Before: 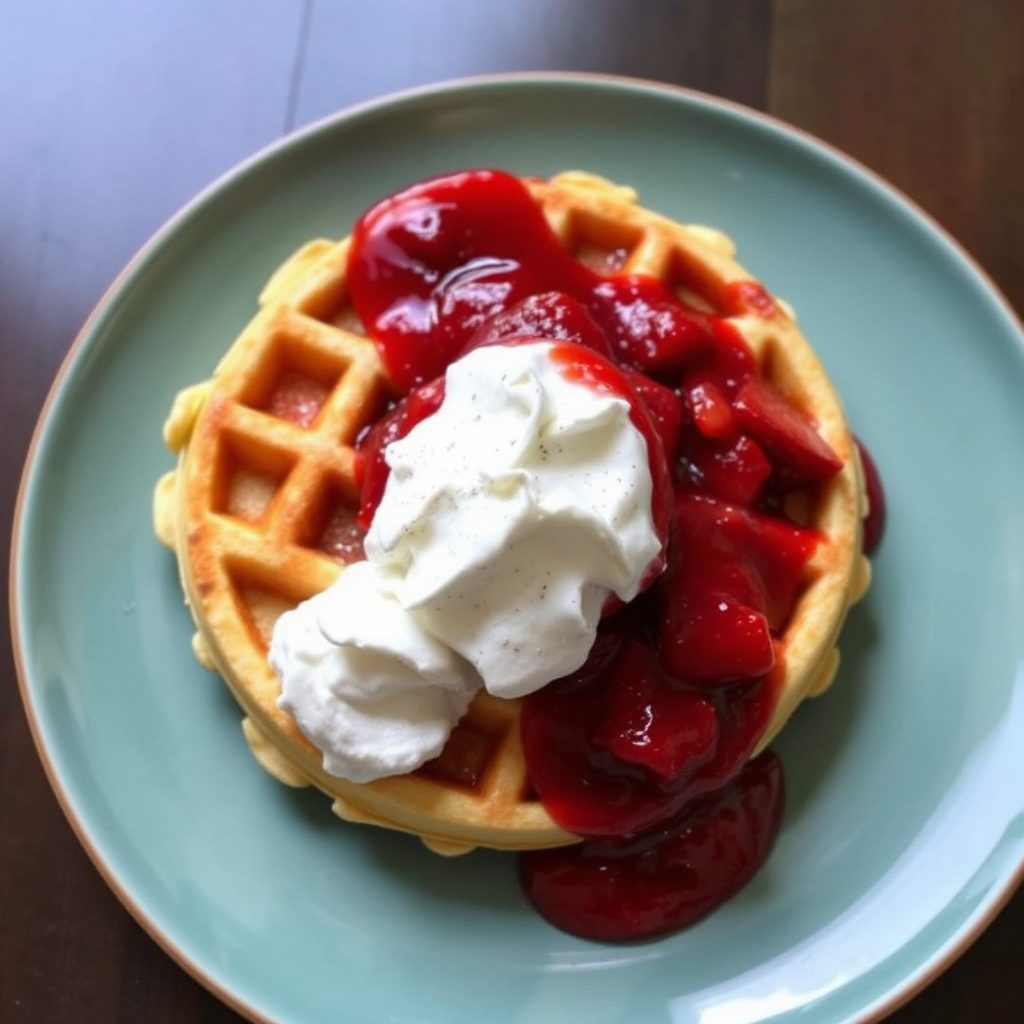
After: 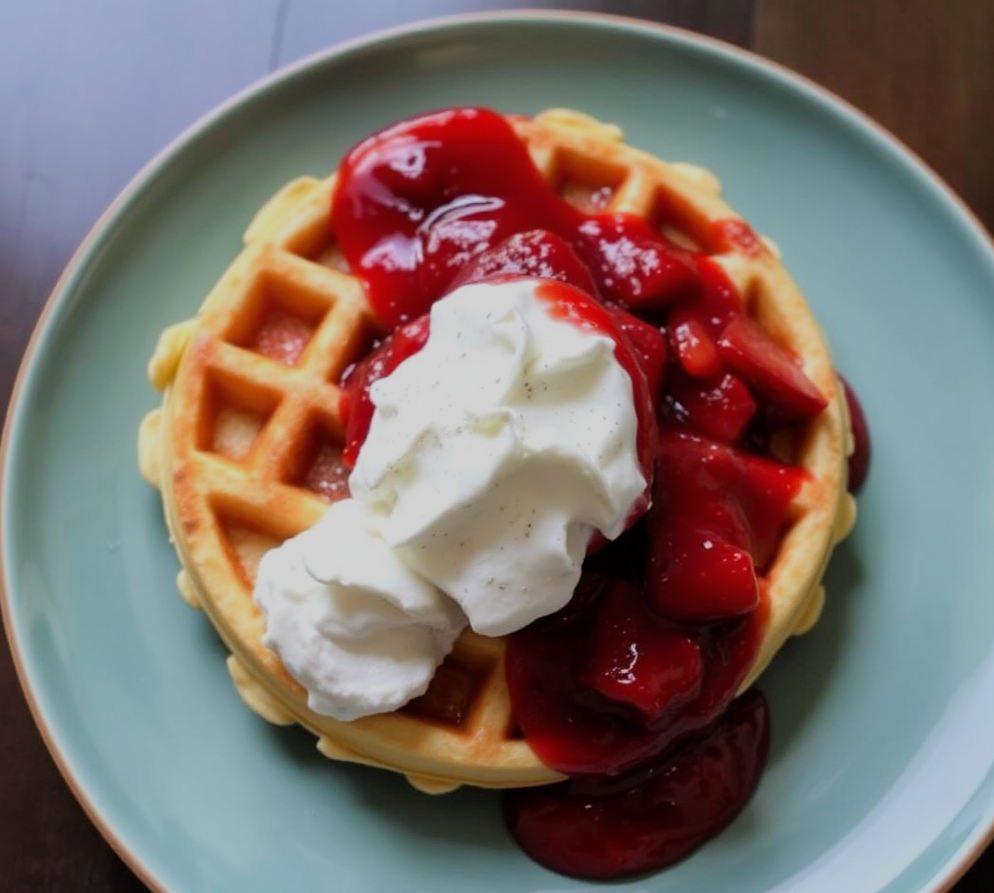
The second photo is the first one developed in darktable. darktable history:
filmic rgb: black relative exposure -7.65 EV, white relative exposure 4.56 EV, hardness 3.61
crop: left 1.507%, top 6.147%, right 1.379%, bottom 6.637%
